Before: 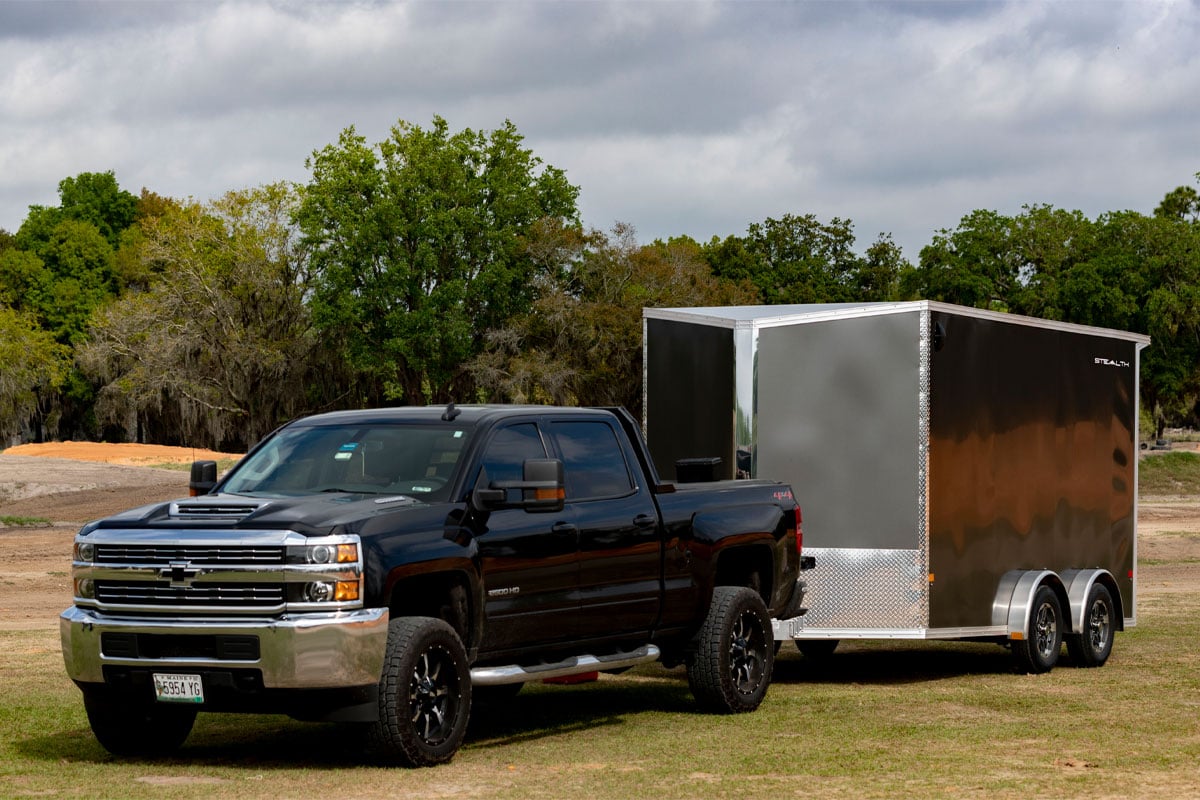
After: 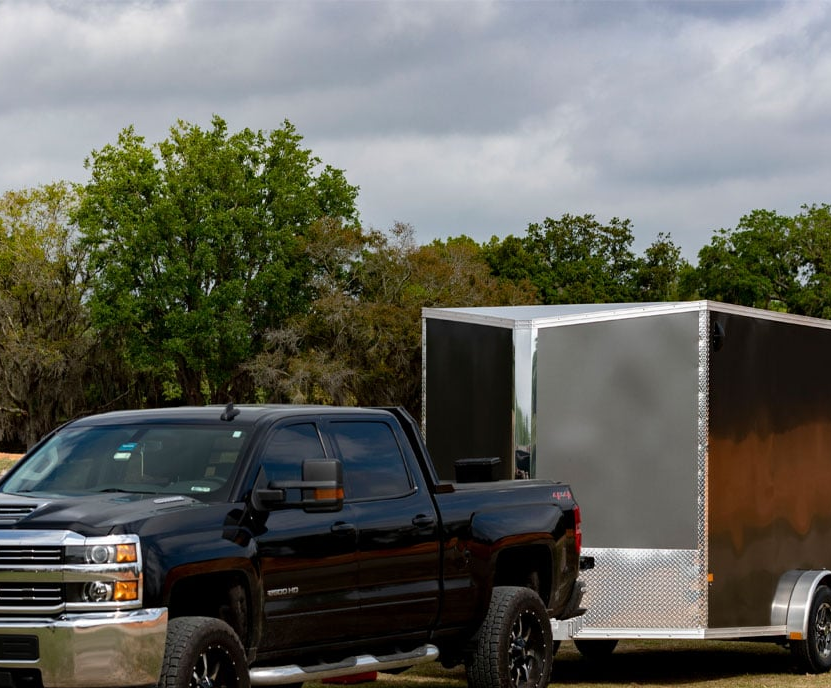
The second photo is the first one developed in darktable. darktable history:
exposure: compensate highlight preservation false
crop: left 18.479%, right 12.2%, bottom 13.971%
